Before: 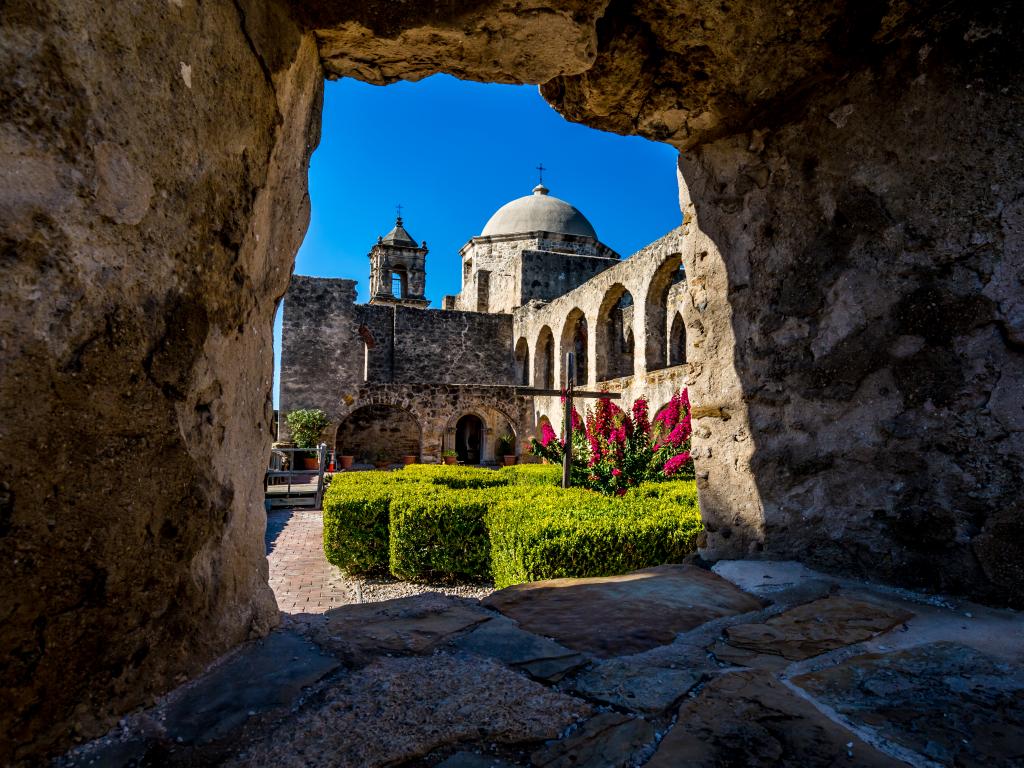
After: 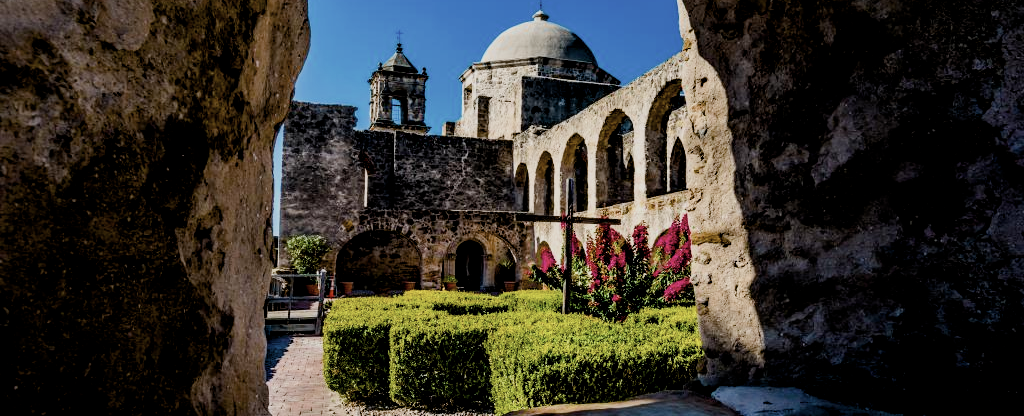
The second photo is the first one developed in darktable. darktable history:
tone equalizer: -8 EV -0.777 EV, -7 EV -0.681 EV, -6 EV -0.579 EV, -5 EV -0.374 EV, -3 EV 0.378 EV, -2 EV 0.6 EV, -1 EV 0.676 EV, +0 EV 0.739 EV, edges refinement/feathering 500, mask exposure compensation -1.57 EV, preserve details no
filmic rgb: black relative exposure -8.84 EV, white relative exposure 4.98 EV, target black luminance 0%, hardness 3.77, latitude 66.35%, contrast 0.82, highlights saturation mix 10.95%, shadows ↔ highlights balance 20.51%
exposure: exposure -0.044 EV, compensate exposure bias true, compensate highlight preservation false
crop and rotate: top 22.687%, bottom 23.139%
color balance rgb: global offset › luminance -0.469%, perceptual saturation grading › global saturation 20.528%, perceptual saturation grading › highlights -19.923%, perceptual saturation grading › shadows 29.323%, global vibrance 20%
contrast brightness saturation: contrast 0.064, brightness -0.011, saturation -0.226
